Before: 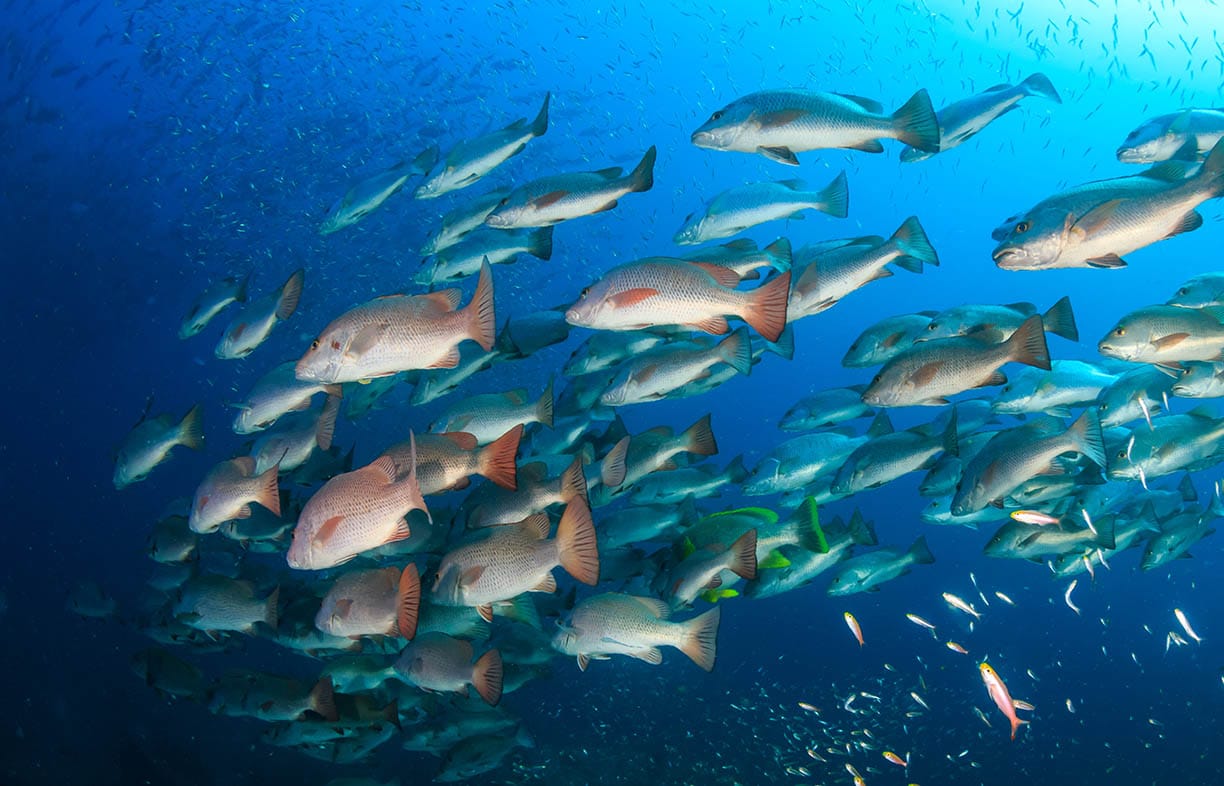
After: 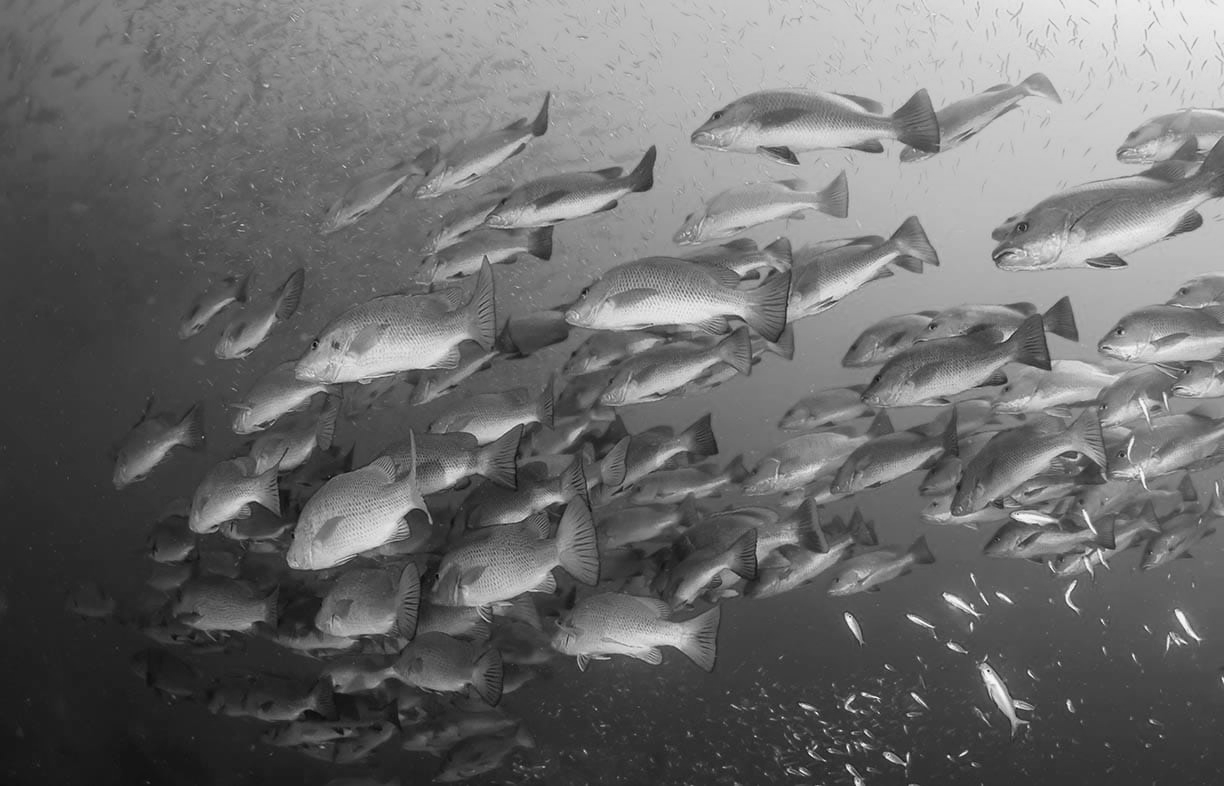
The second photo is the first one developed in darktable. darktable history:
color calibration: output gray [0.21, 0.42, 0.37, 0], gray › normalize channels true, illuminant same as pipeline (D50), adaptation XYZ, x 0.346, y 0.359, gamut compression 0
levels: levels [0, 0.498, 1]
